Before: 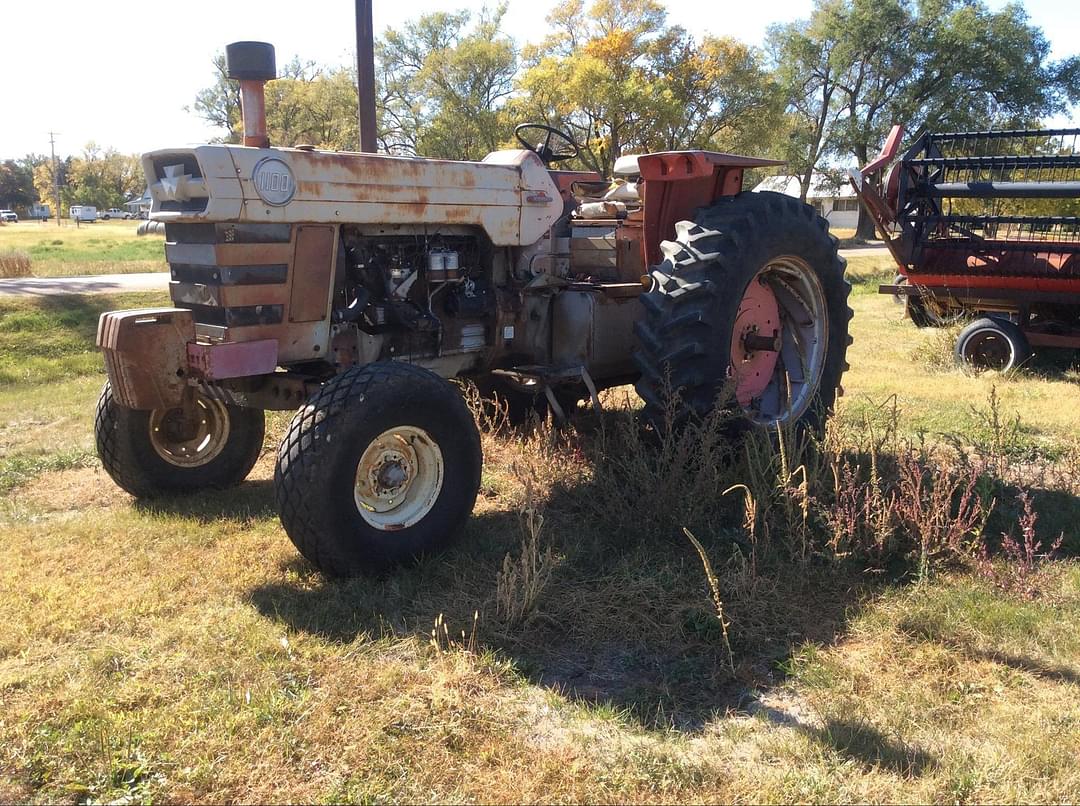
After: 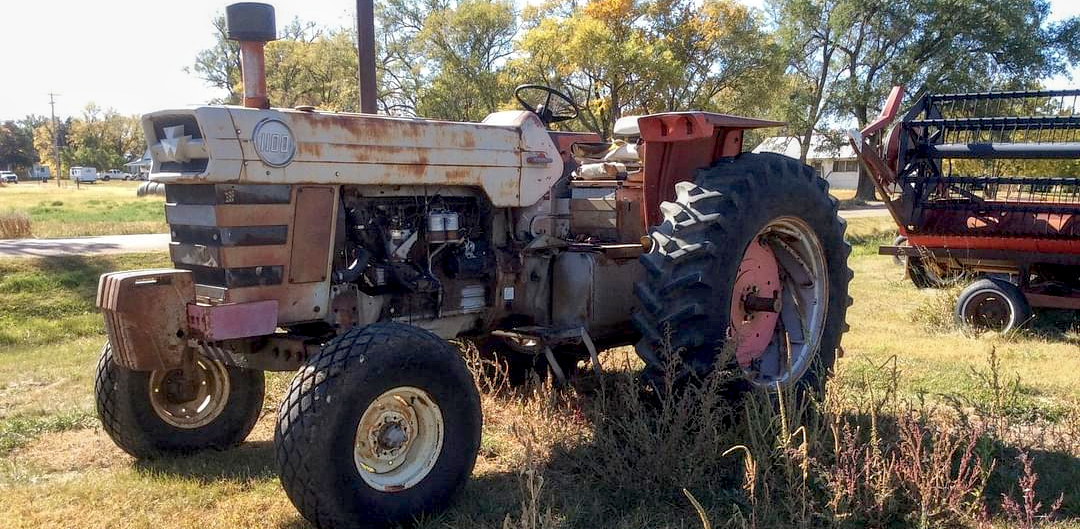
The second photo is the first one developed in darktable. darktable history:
color balance rgb: contrast -10%
local contrast: detail 130%
exposure: black level correction 0.007, exposure 0.159 EV, compensate highlight preservation false
crop and rotate: top 4.848%, bottom 29.503%
sharpen: radius 2.883, amount 0.868, threshold 47.523
